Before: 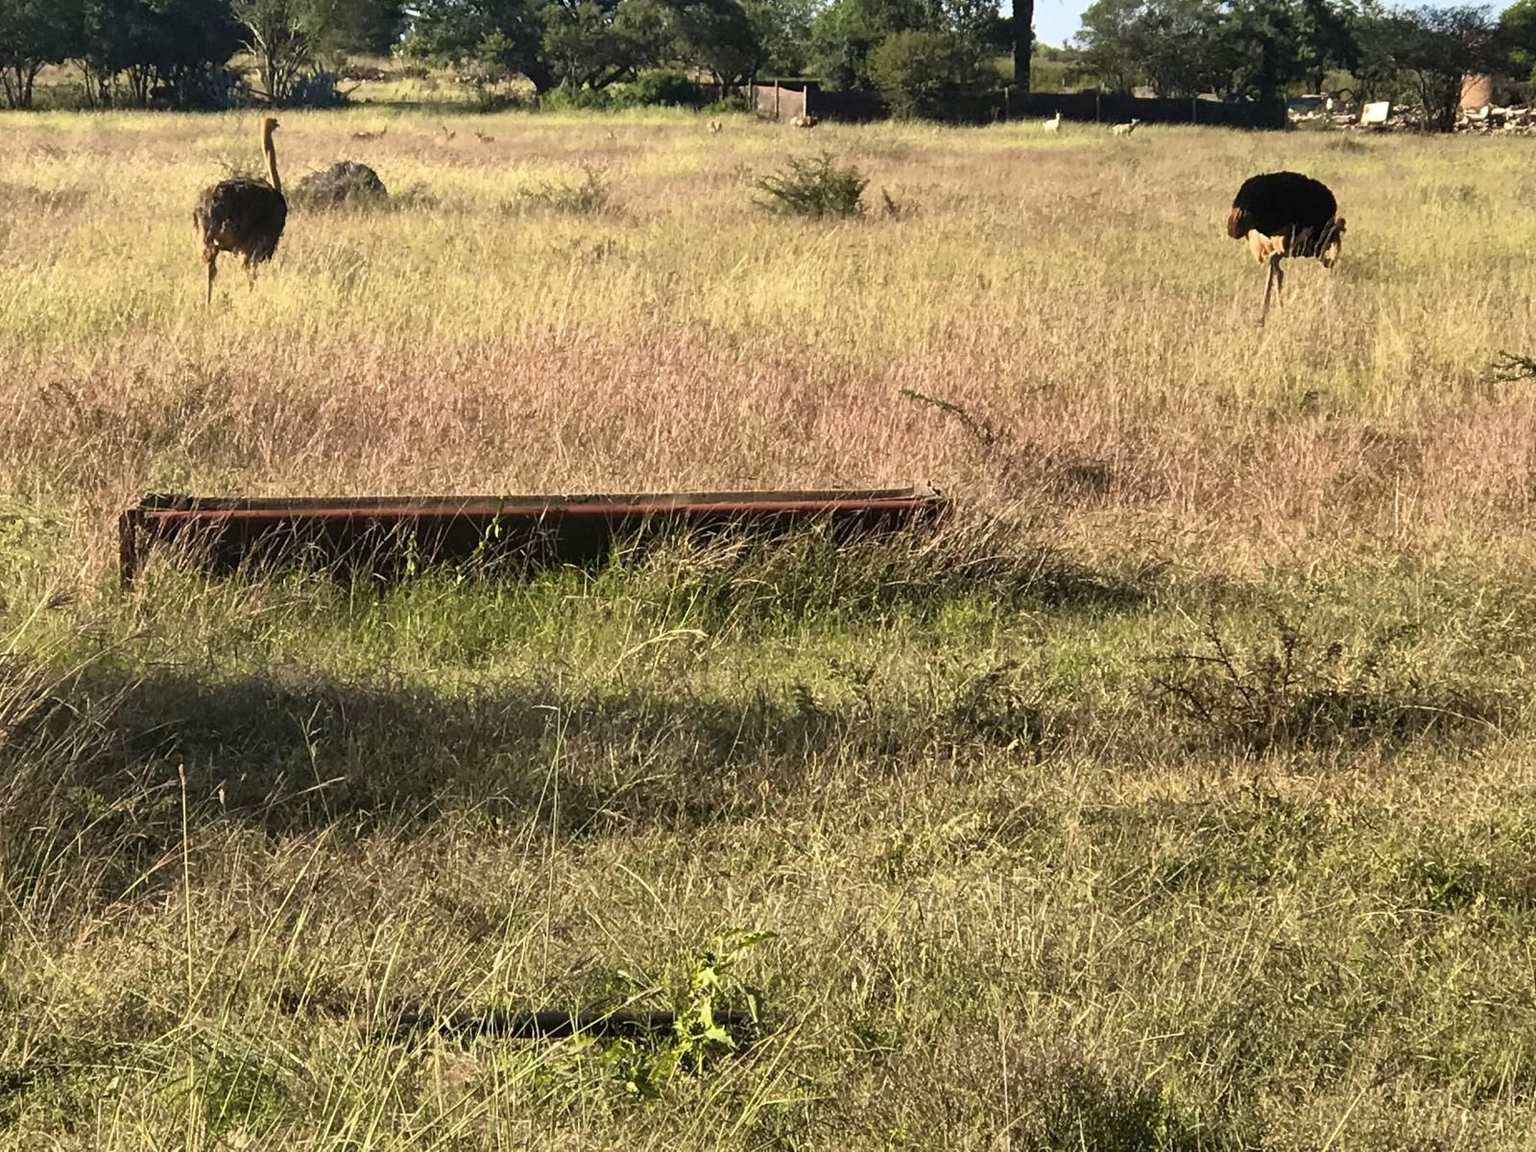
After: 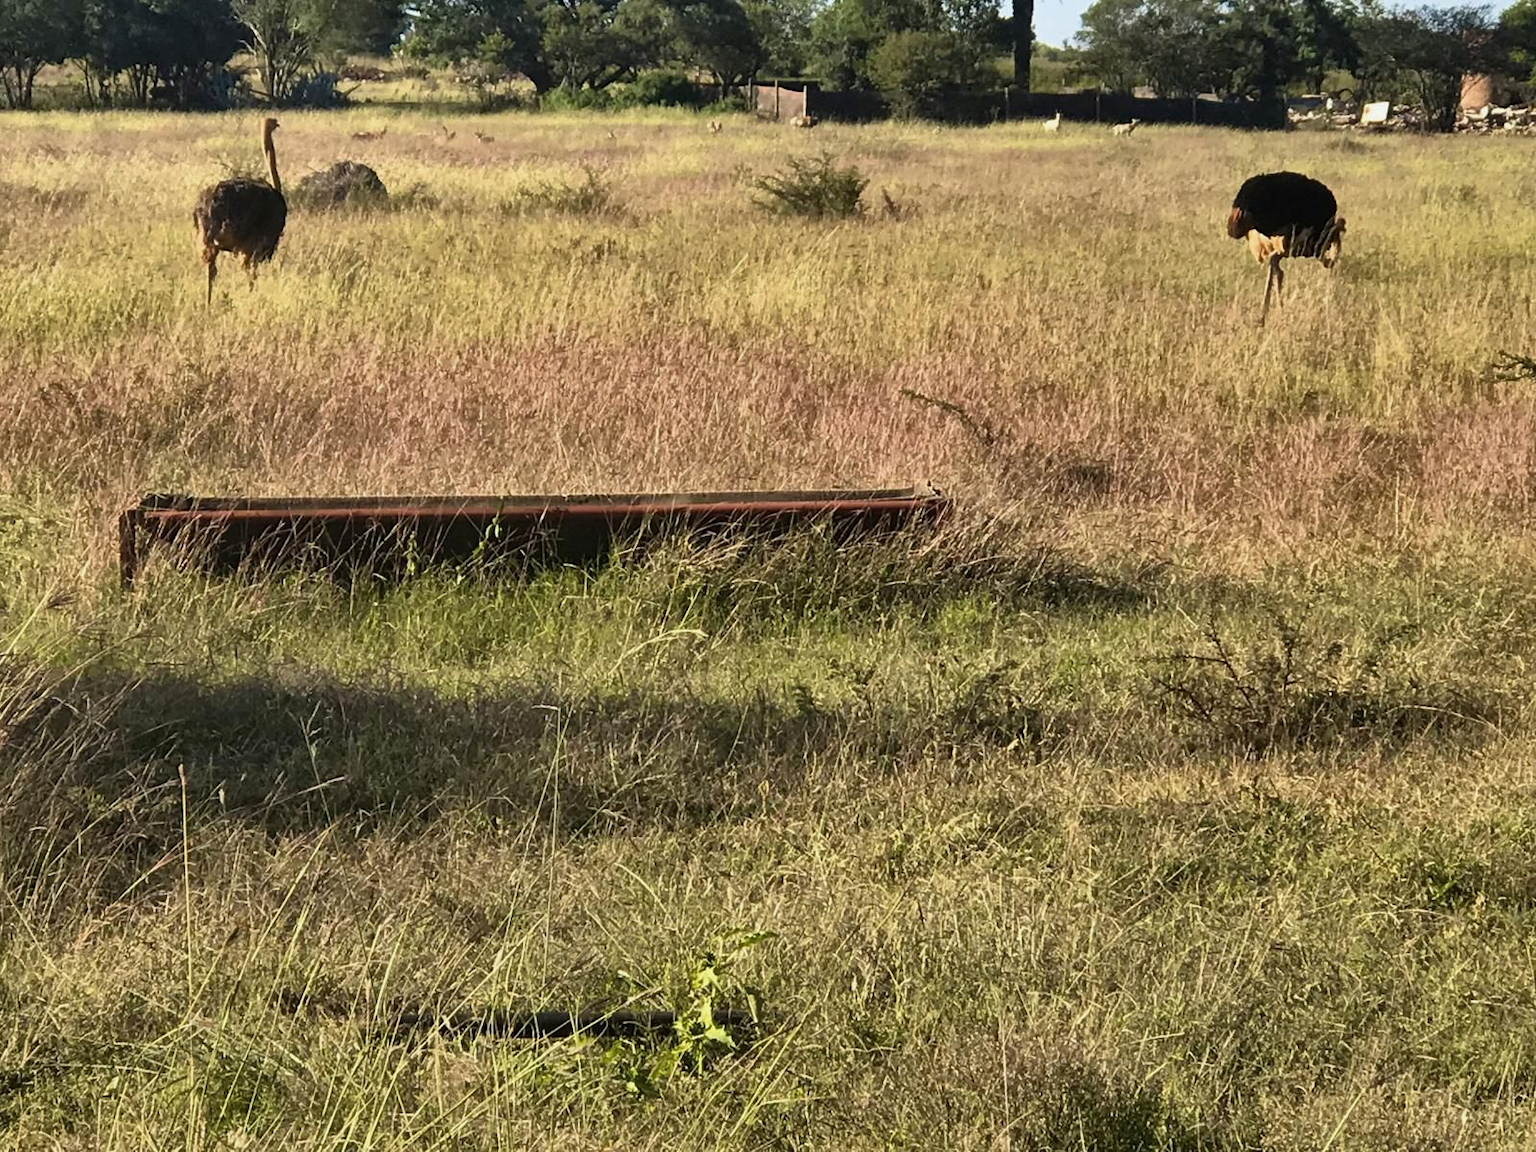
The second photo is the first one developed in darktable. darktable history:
shadows and highlights: white point adjustment -3.56, highlights -63.35, highlights color adjustment 52.58%, soften with gaussian
exposure: compensate highlight preservation false
